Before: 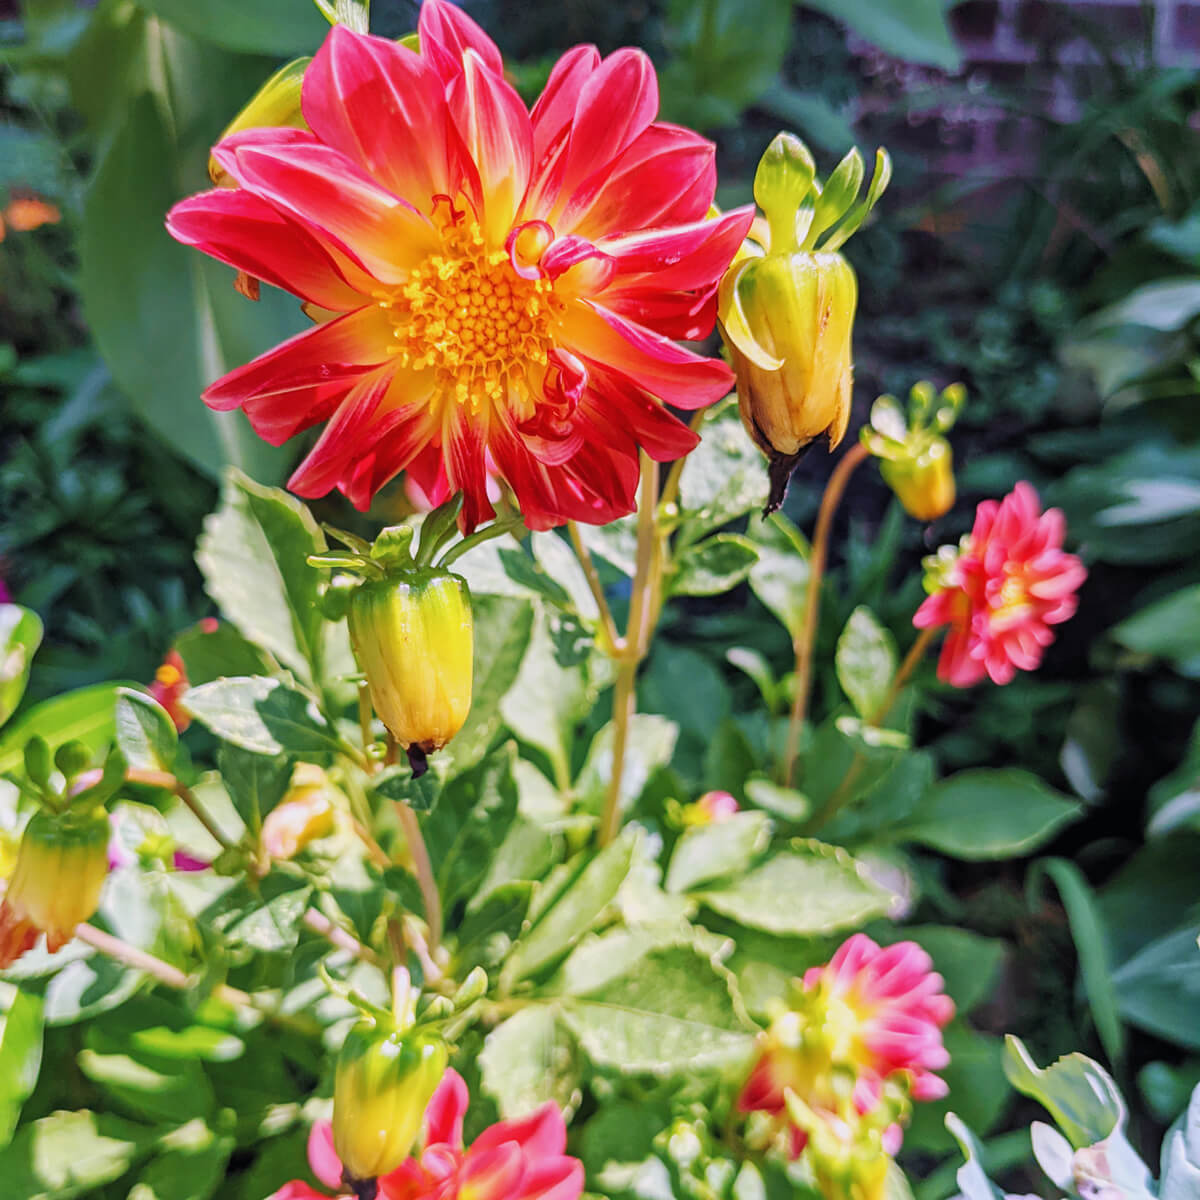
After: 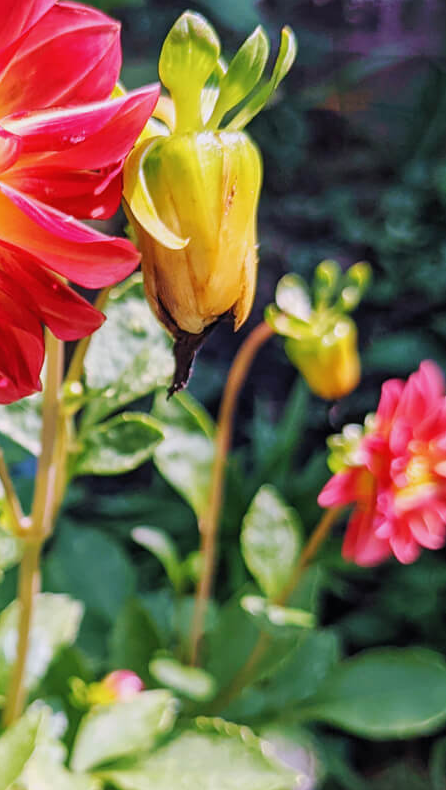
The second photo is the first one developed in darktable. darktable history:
crop and rotate: left 49.666%, top 10.097%, right 13.163%, bottom 24.005%
